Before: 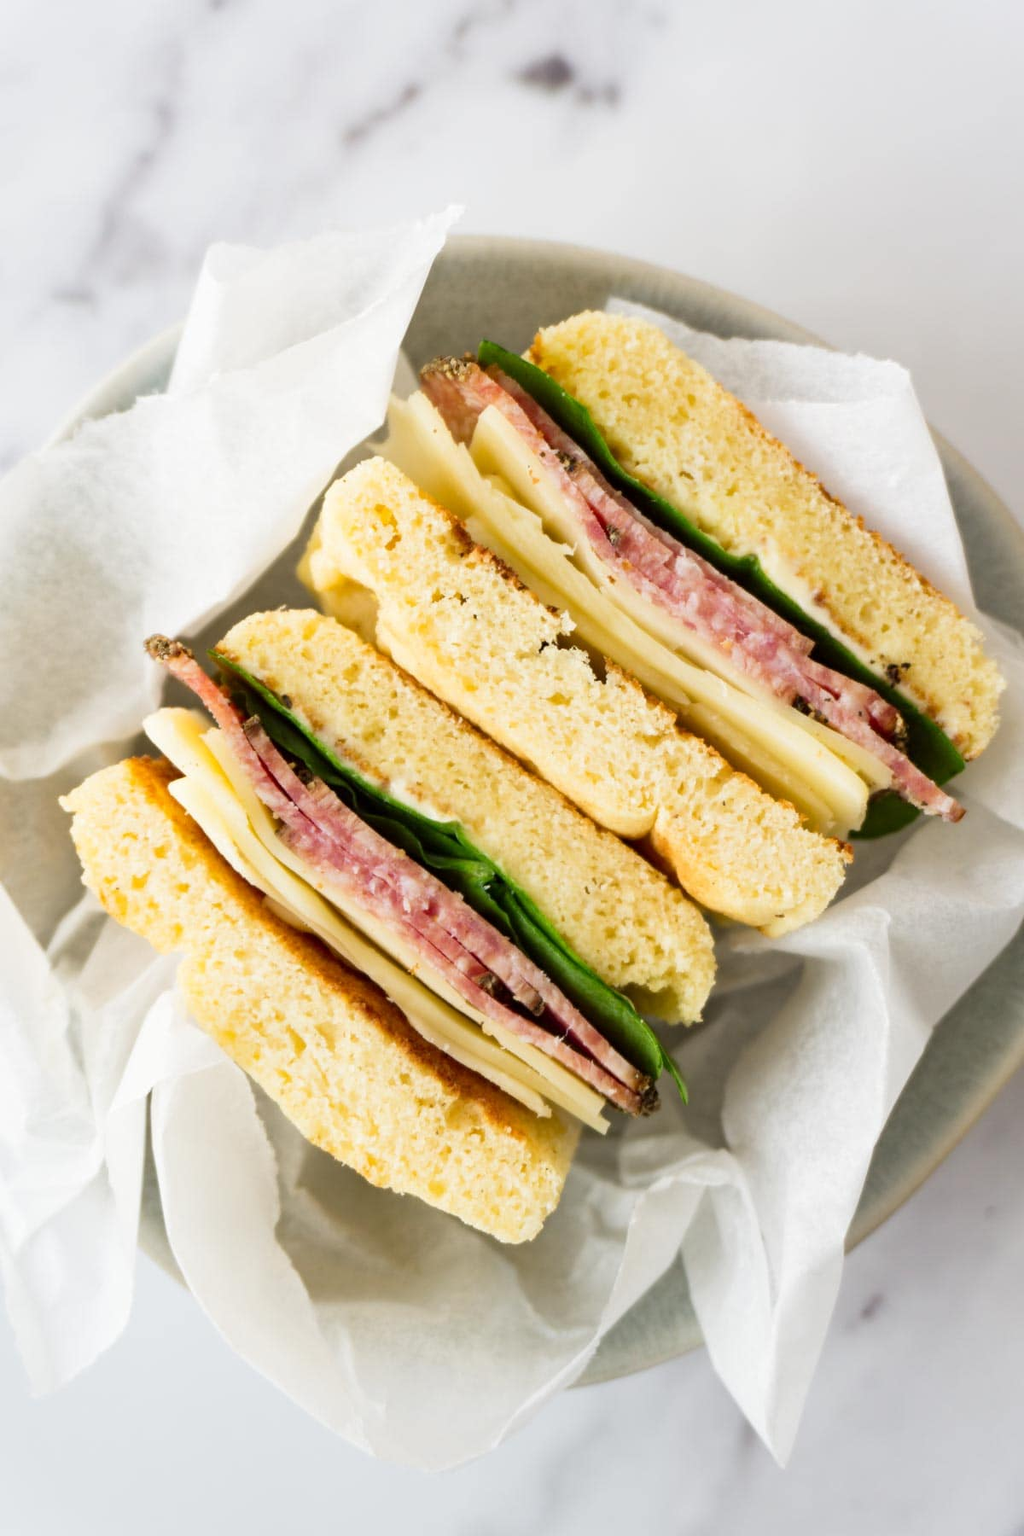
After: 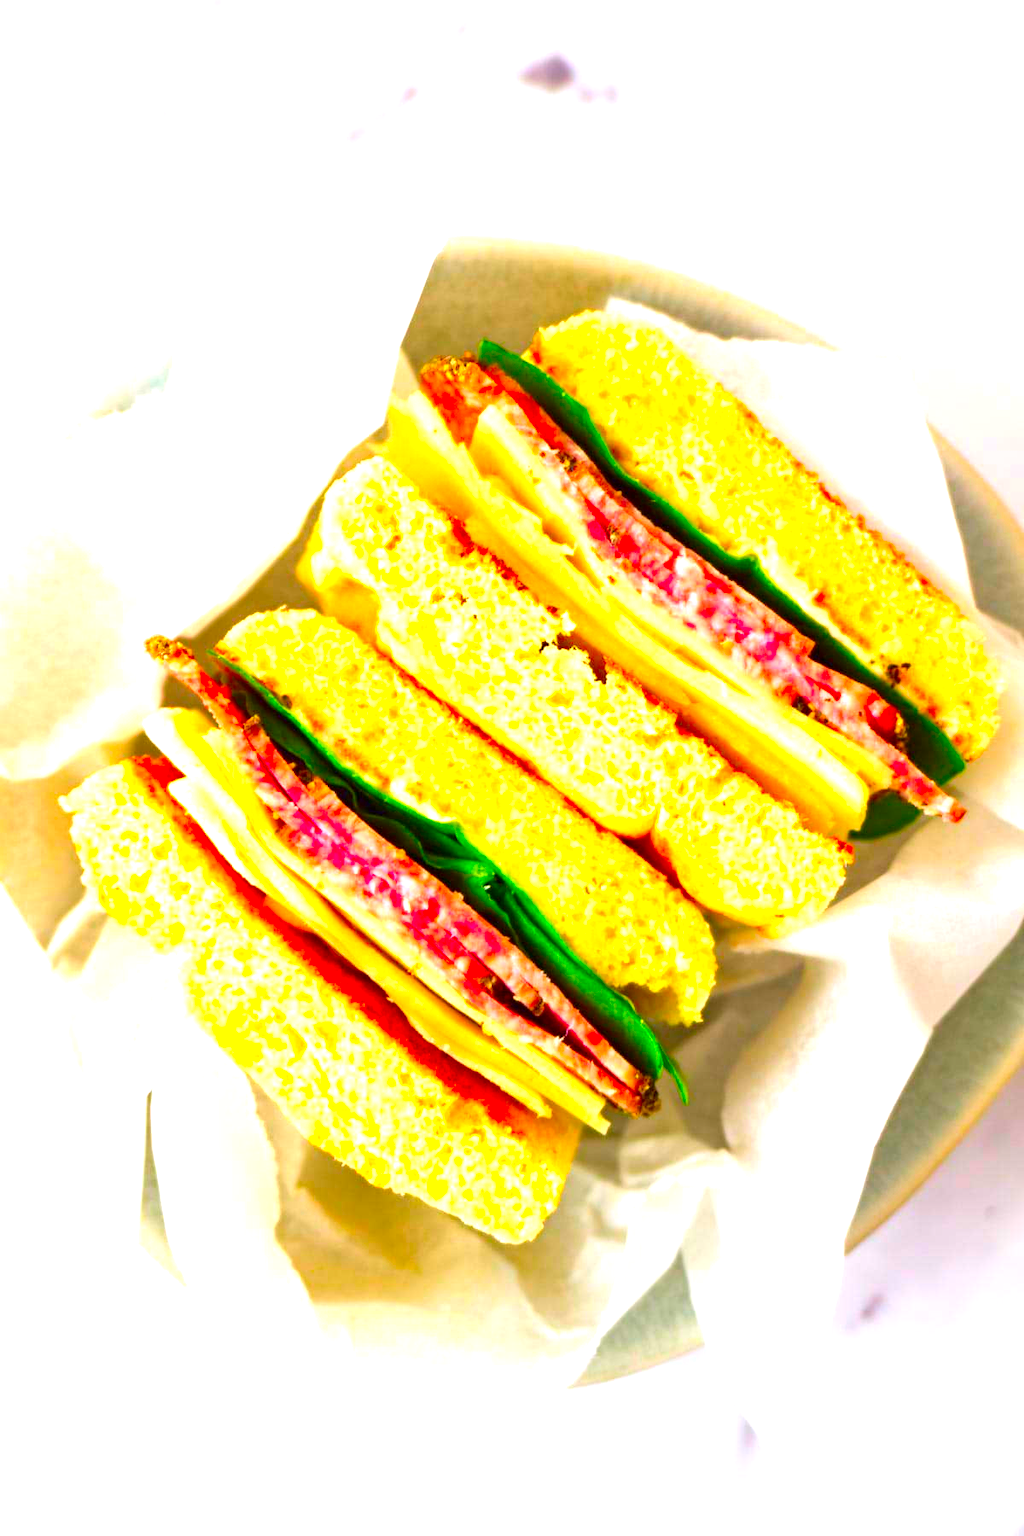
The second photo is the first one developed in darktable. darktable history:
color correction: highlights a* 1.69, highlights b* -1.72, saturation 2.52
exposure: black level correction 0, exposure 1 EV, compensate highlight preservation false
